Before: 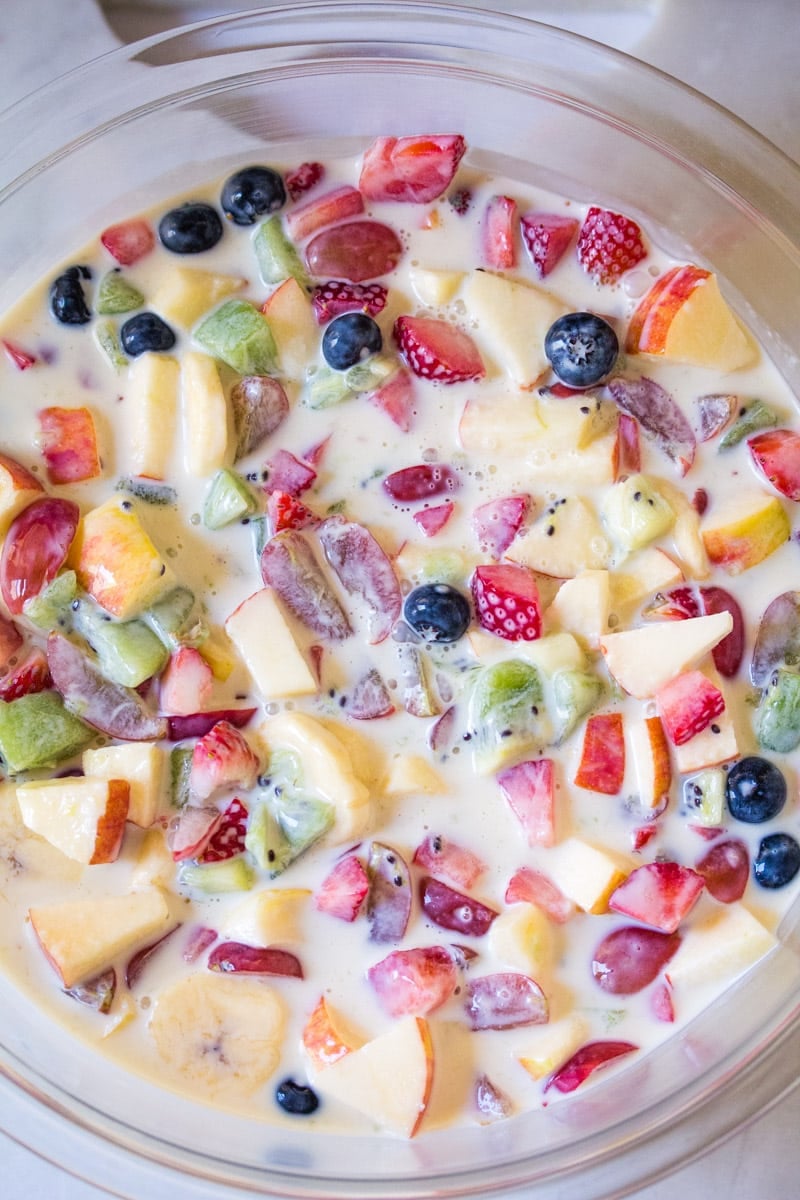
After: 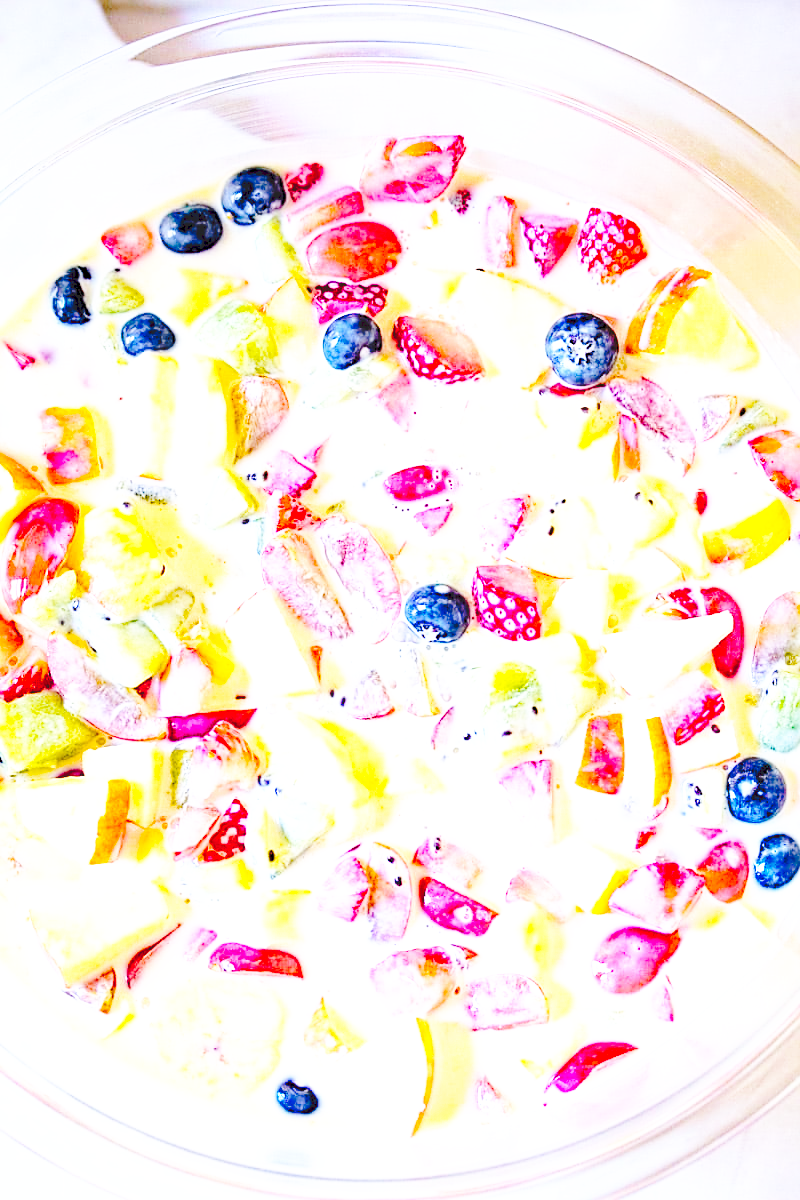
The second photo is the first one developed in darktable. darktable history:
tone curve: curves: ch0 [(0, 0) (0.003, 0.096) (0.011, 0.097) (0.025, 0.096) (0.044, 0.099) (0.069, 0.109) (0.1, 0.129) (0.136, 0.149) (0.177, 0.176) (0.224, 0.22) (0.277, 0.288) (0.335, 0.385) (0.399, 0.49) (0.468, 0.581) (0.543, 0.661) (0.623, 0.729) (0.709, 0.79) (0.801, 0.849) (0.898, 0.912) (1, 1)], preserve colors none
shadows and highlights: shadows 43.06, highlights 6.94
exposure: black level correction 0, exposure 0.9 EV, compensate highlight preservation false
white balance: red 0.982, blue 1.018
color balance rgb: linear chroma grading › global chroma 15%, perceptual saturation grading › global saturation 30%
base curve: curves: ch0 [(0, 0) (0.012, 0.01) (0.073, 0.168) (0.31, 0.711) (0.645, 0.957) (1, 1)], preserve colors none
sharpen: on, module defaults
haze removal: compatibility mode true, adaptive false
